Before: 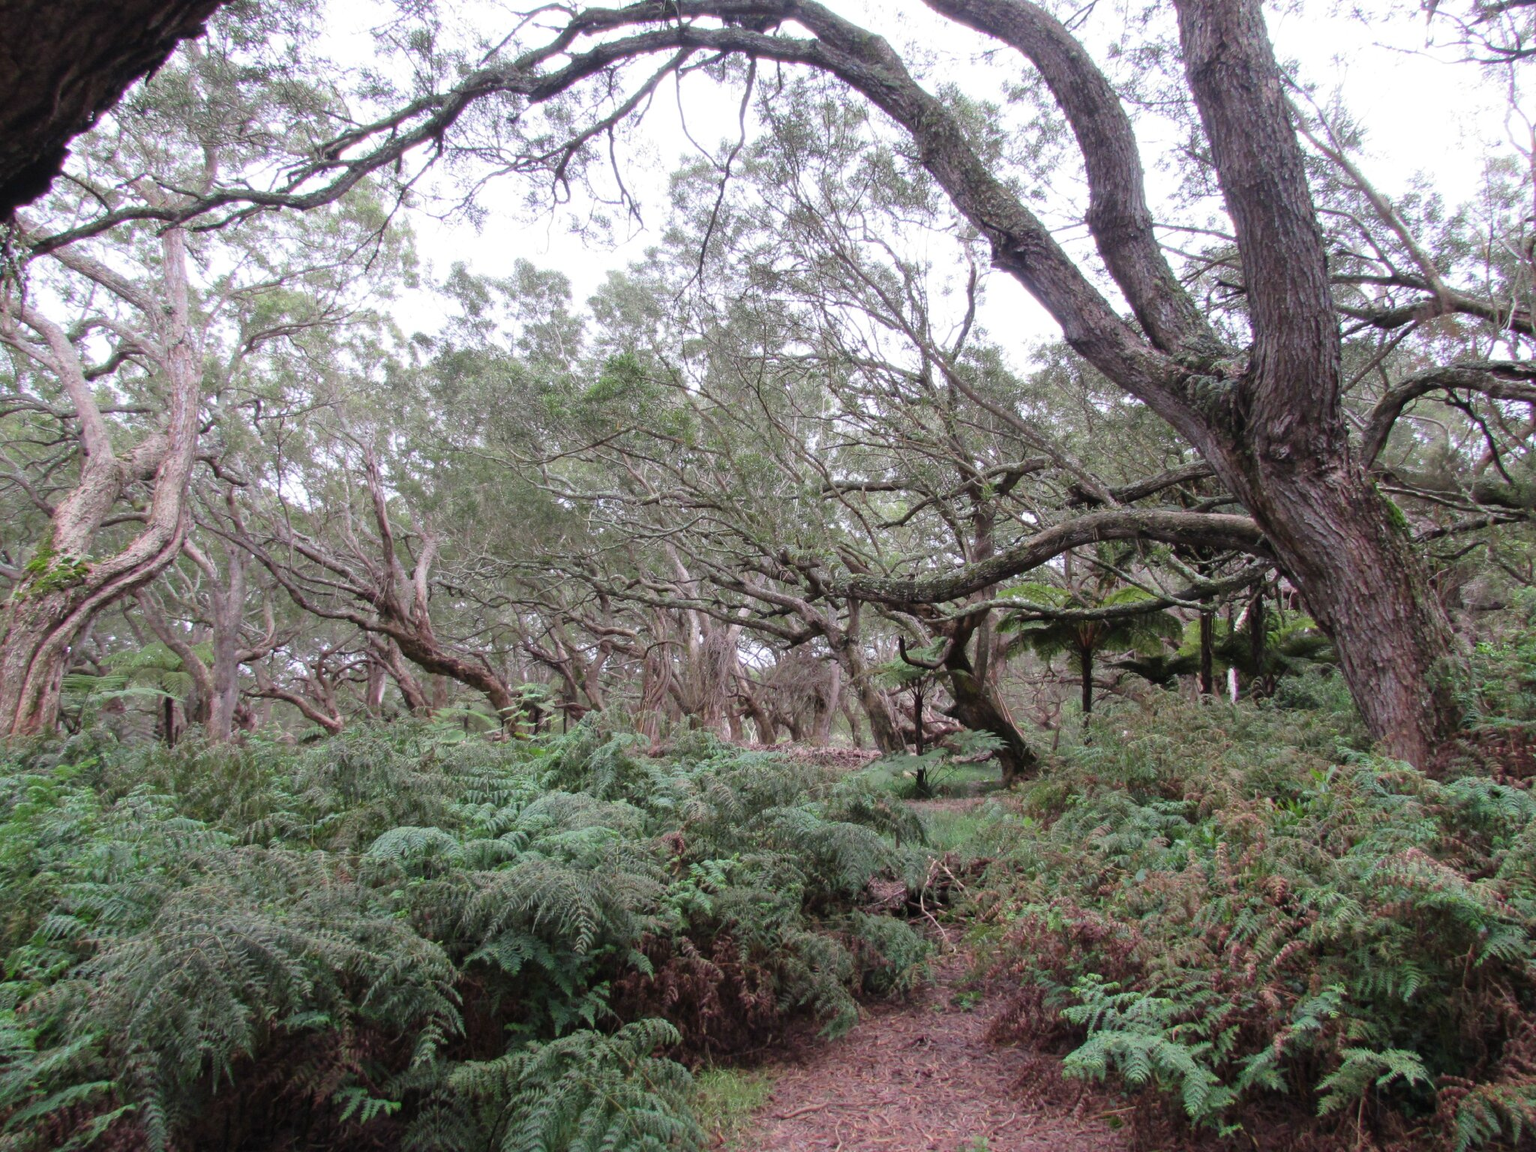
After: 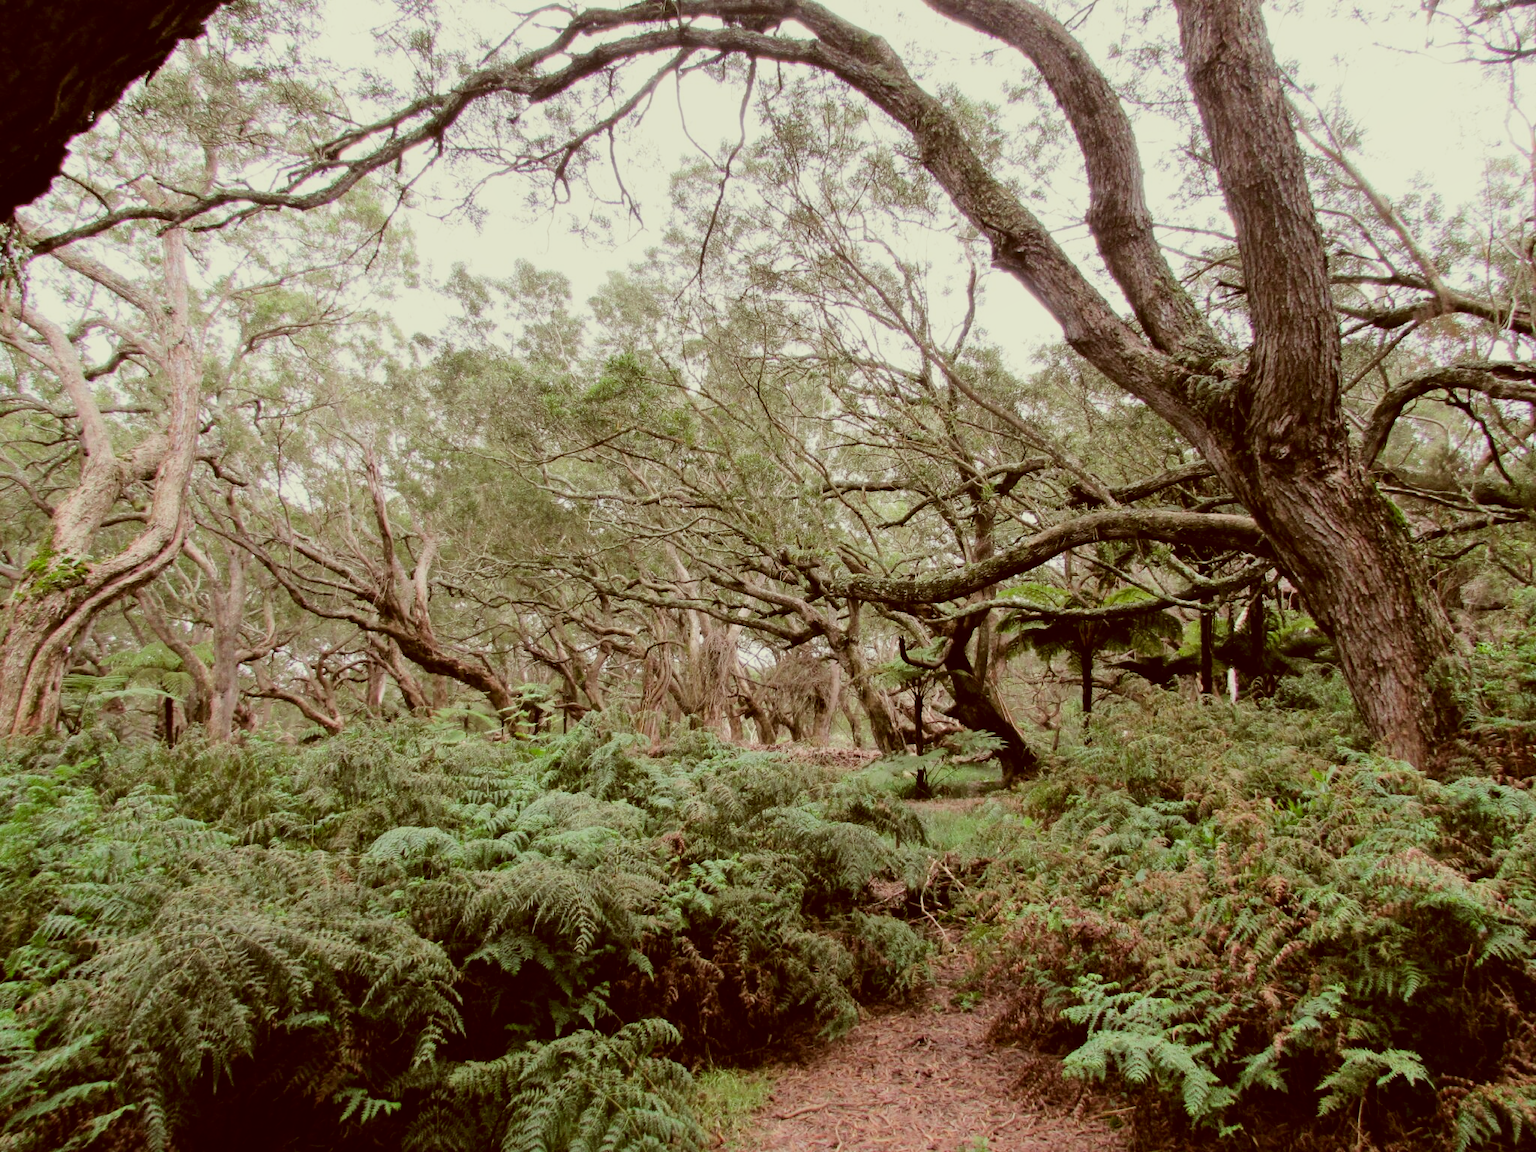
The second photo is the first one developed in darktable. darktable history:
color correction: highlights a* -5.3, highlights b* 9.8, shadows a* 9.8, shadows b* 24.26
filmic rgb: black relative exposure -7.65 EV, white relative exposure 4.56 EV, hardness 3.61, contrast 1.05
tone equalizer: -8 EV -0.417 EV, -7 EV -0.389 EV, -6 EV -0.333 EV, -5 EV -0.222 EV, -3 EV 0.222 EV, -2 EV 0.333 EV, -1 EV 0.389 EV, +0 EV 0.417 EV, edges refinement/feathering 500, mask exposure compensation -1.25 EV, preserve details no
shadows and highlights: radius 337.17, shadows 29.01, soften with gaussian
